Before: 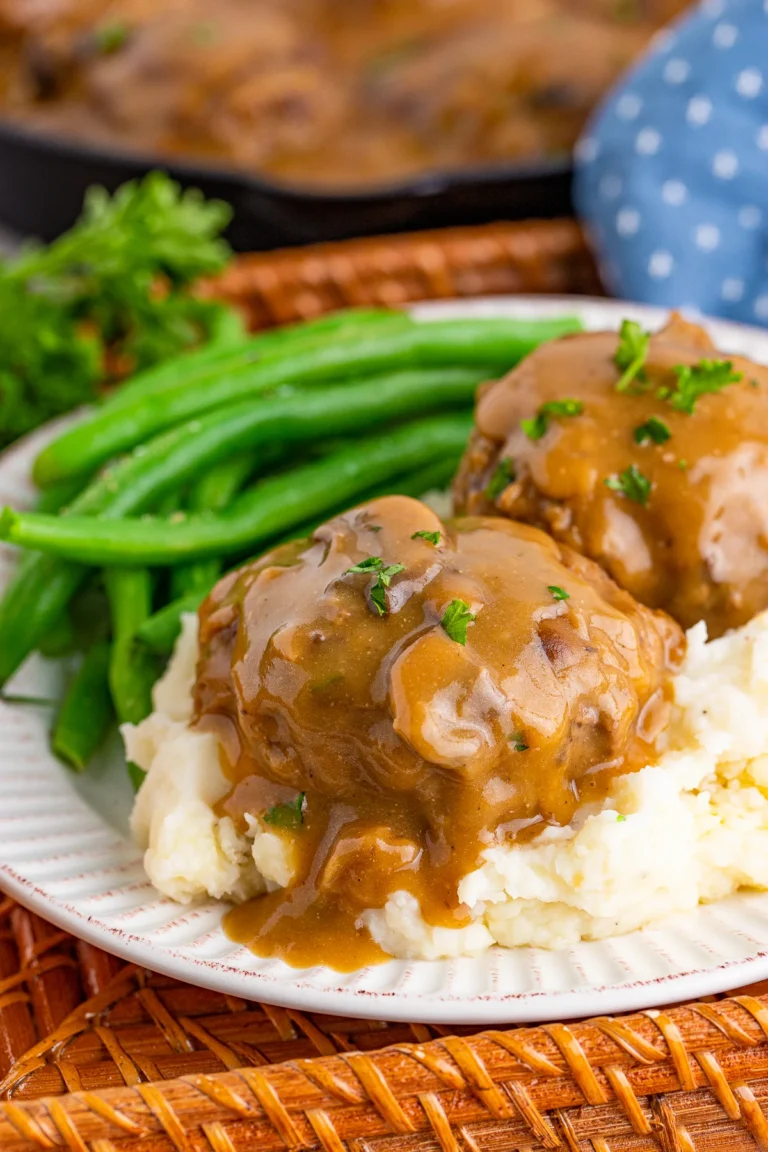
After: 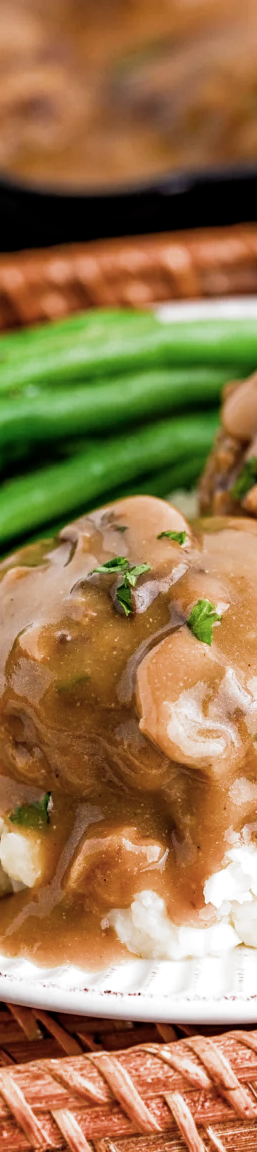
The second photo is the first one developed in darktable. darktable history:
crop: left 33.142%, right 33.332%
filmic rgb: black relative exposure -8.29 EV, white relative exposure 2.2 EV, target white luminance 99.862%, hardness 7.08, latitude 75.36%, contrast 1.319, highlights saturation mix -2.59%, shadows ↔ highlights balance 29.64%, color science v4 (2020), contrast in shadows soft, contrast in highlights soft
